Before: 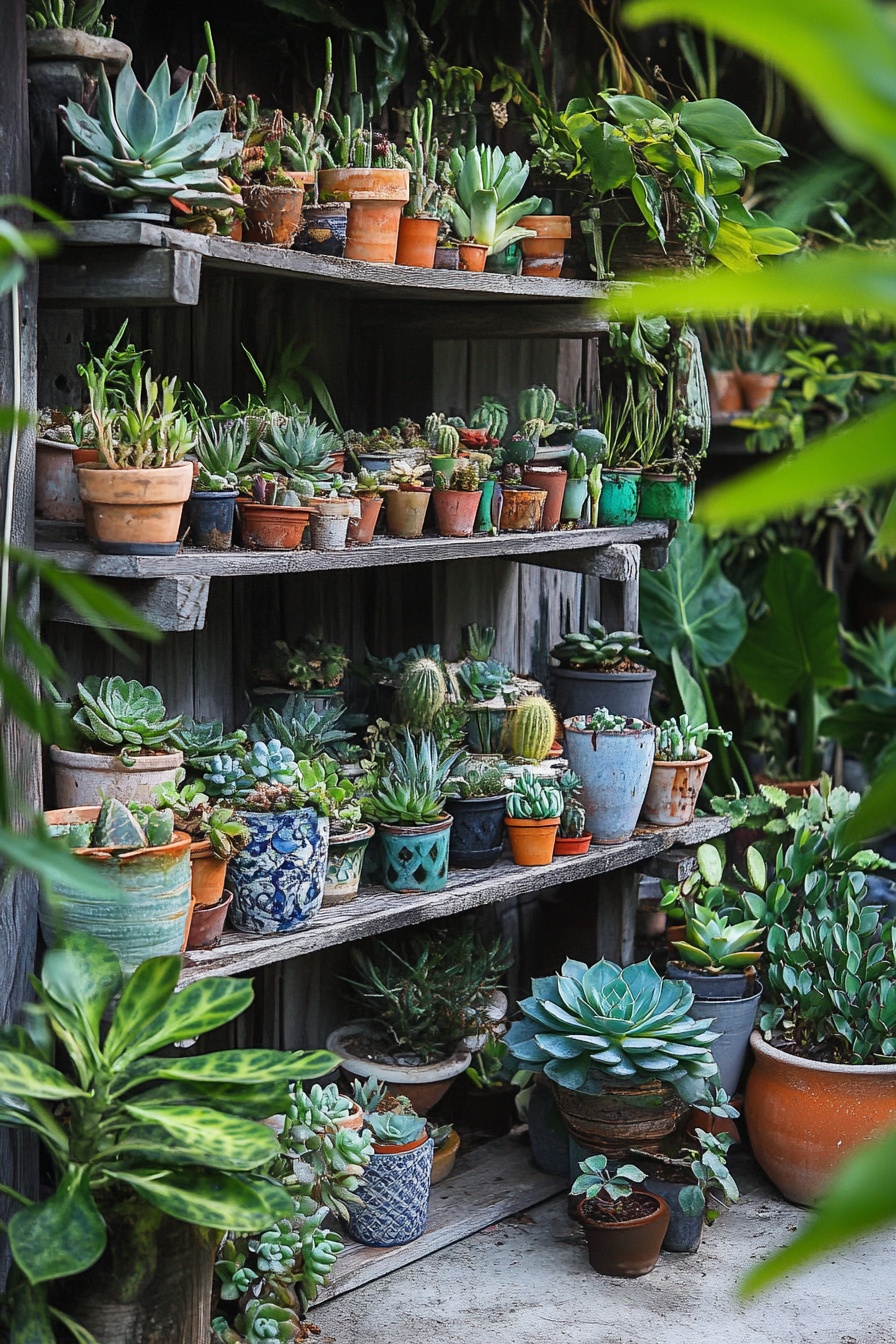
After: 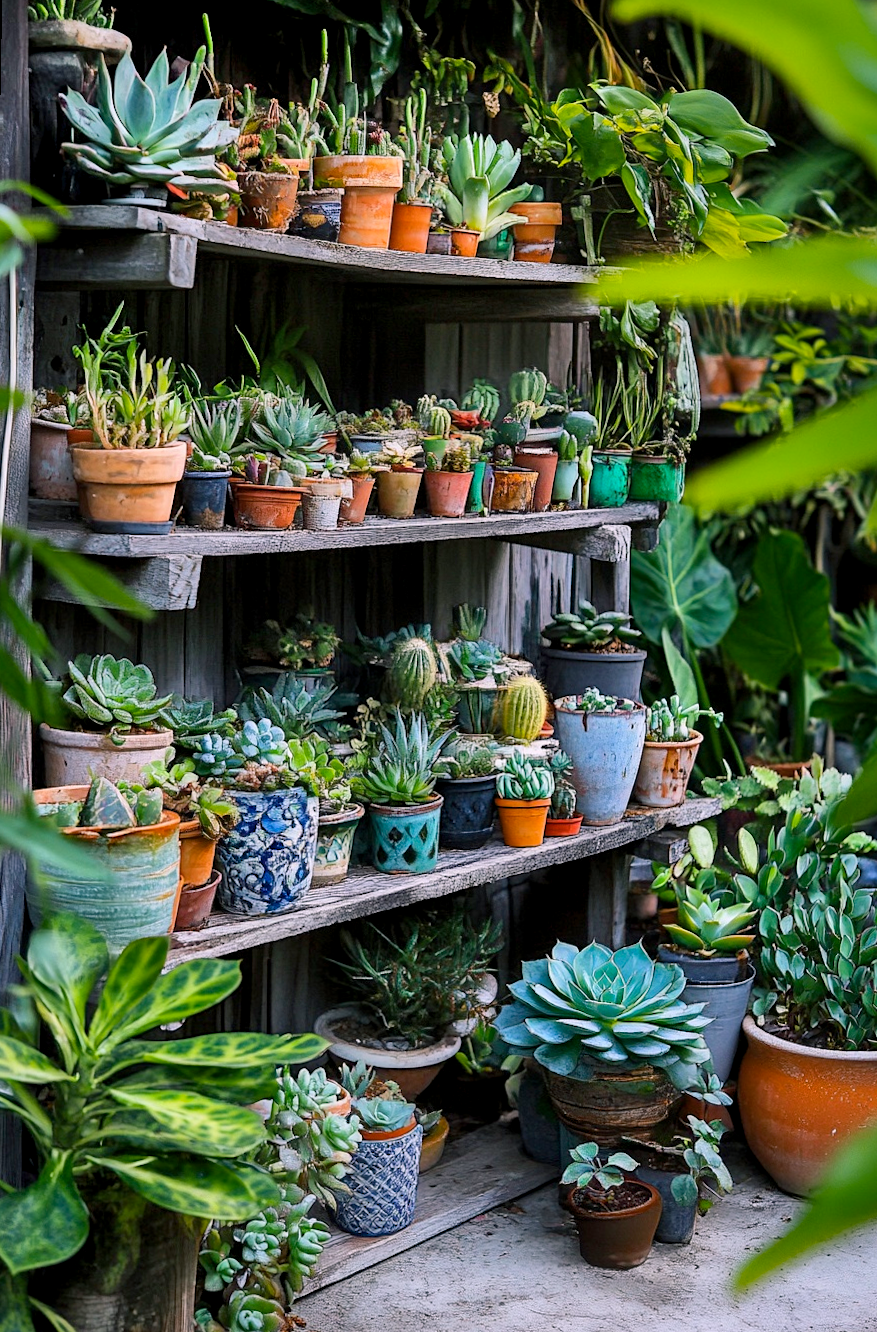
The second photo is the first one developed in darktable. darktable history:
color balance rgb: shadows lift › chroma 2%, shadows lift › hue 217.2°, power › chroma 0.25%, power › hue 60°, highlights gain › chroma 1.5%, highlights gain › hue 309.6°, global offset › luminance -0.5%, perceptual saturation grading › global saturation 15%, global vibrance 20%
rotate and perspective: rotation 0.226°, lens shift (vertical) -0.042, crop left 0.023, crop right 0.982, crop top 0.006, crop bottom 0.994
shadows and highlights: white point adjustment 0.05, highlights color adjustment 55.9%, soften with gaussian
